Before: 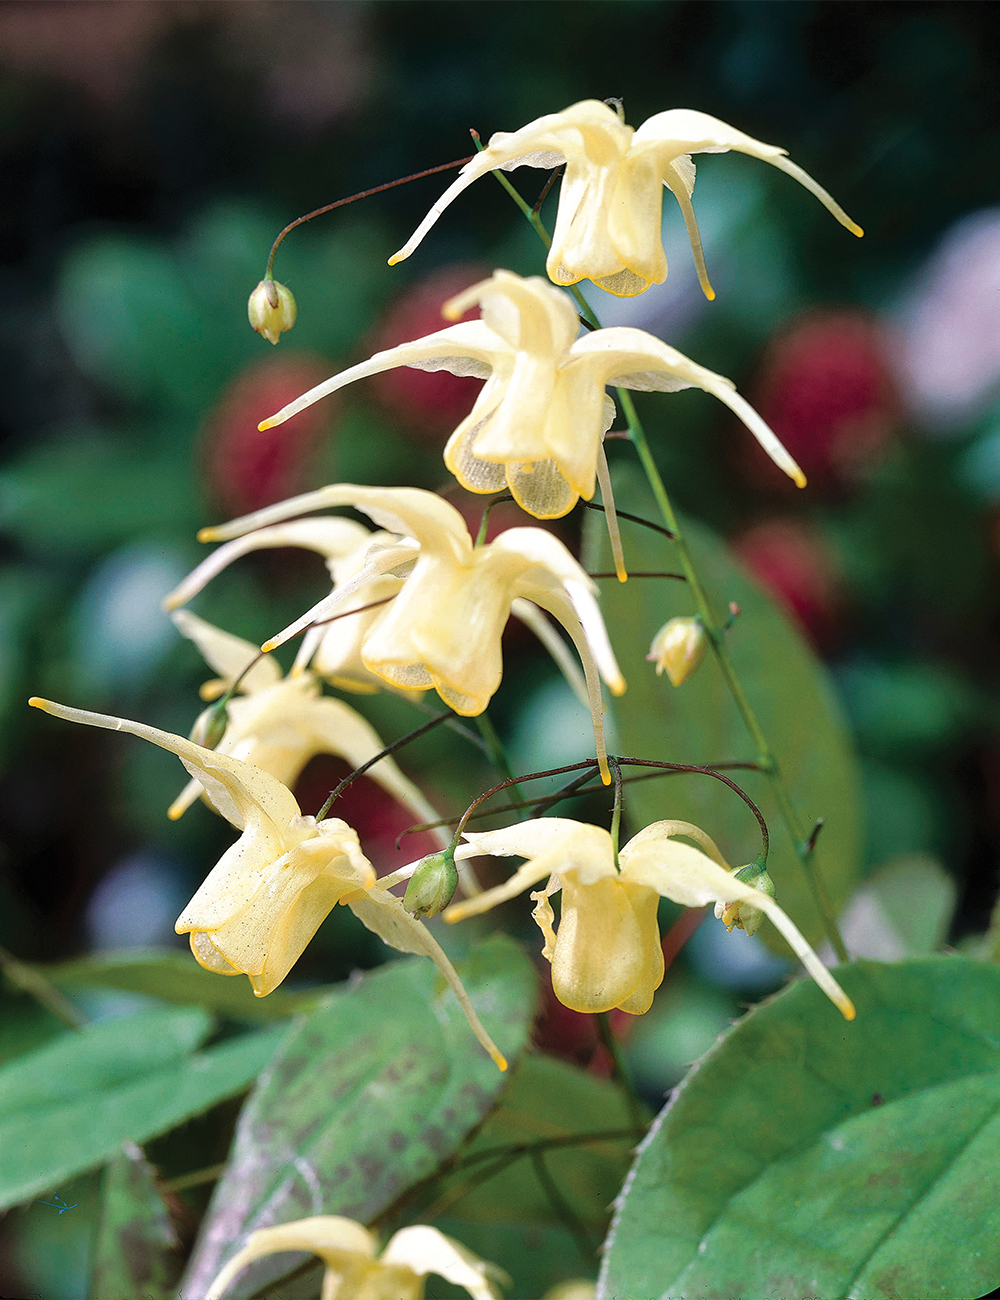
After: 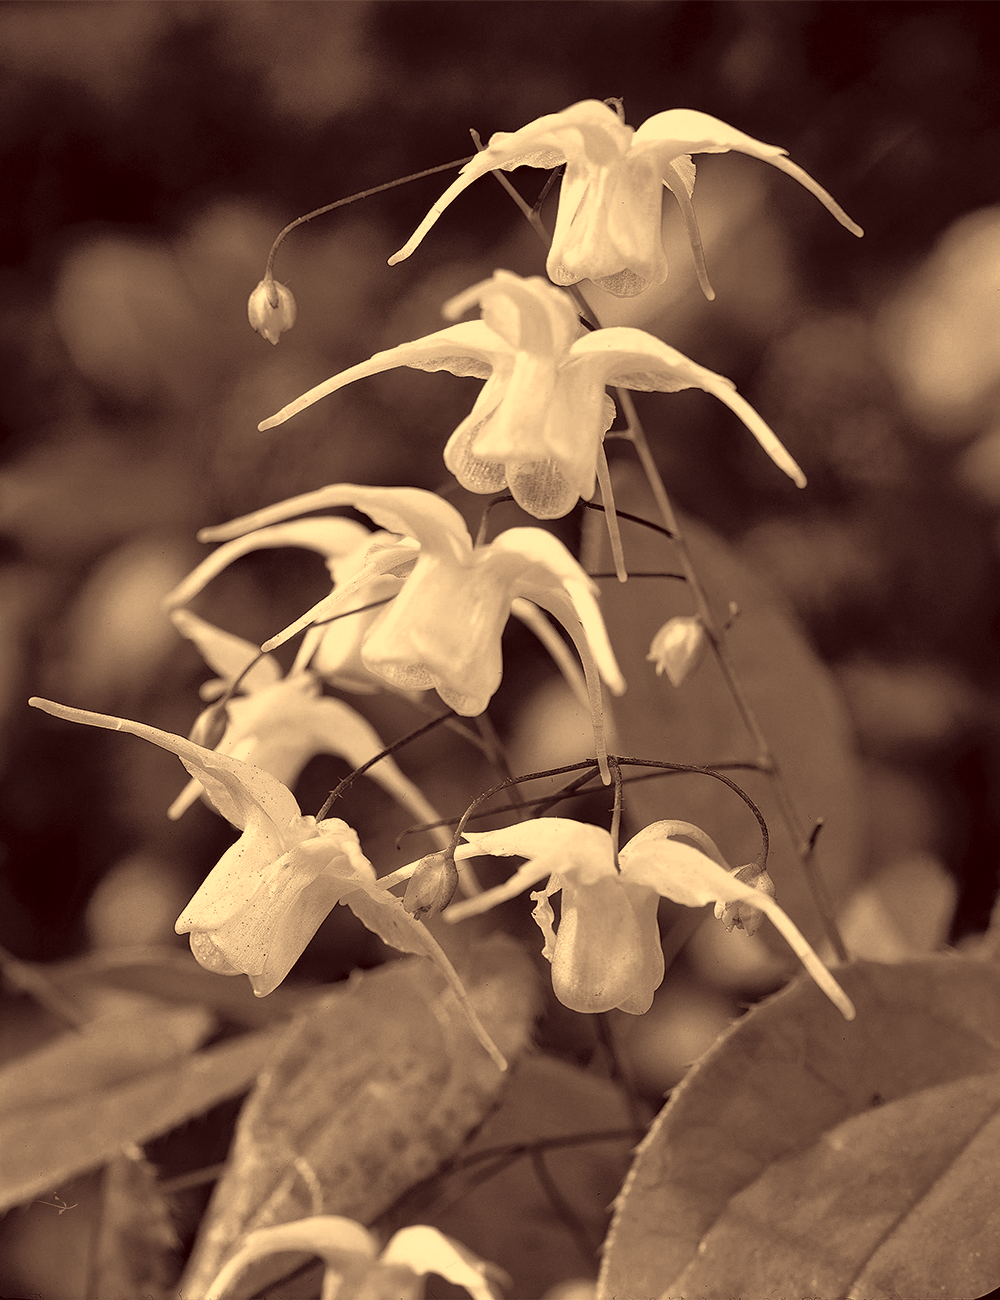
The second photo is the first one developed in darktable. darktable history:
haze removal: compatibility mode true, adaptive false
color calibration: output gray [0.22, 0.42, 0.37, 0], gray › normalize channels true, illuminant same as pipeline (D50), adaptation XYZ, x 0.346, y 0.359, gamut compression 0
shadows and highlights: shadows 43.06, highlights 6.94
color correction: highlights a* 10.12, highlights b* 39.04, shadows a* 14.62, shadows b* 3.37
